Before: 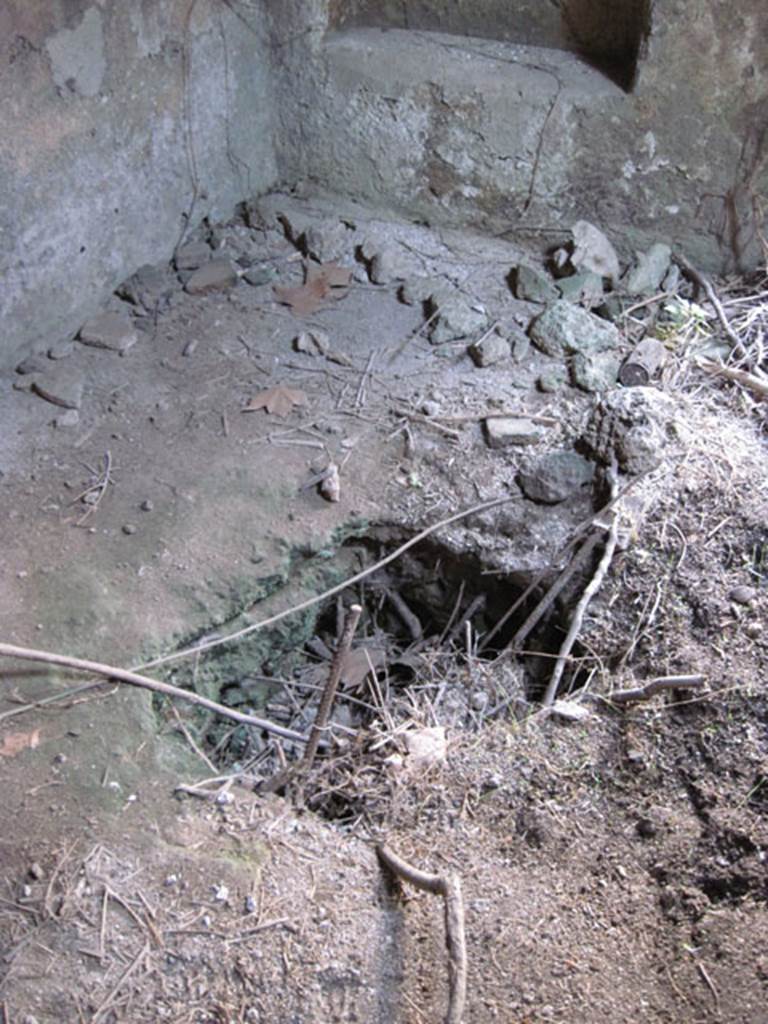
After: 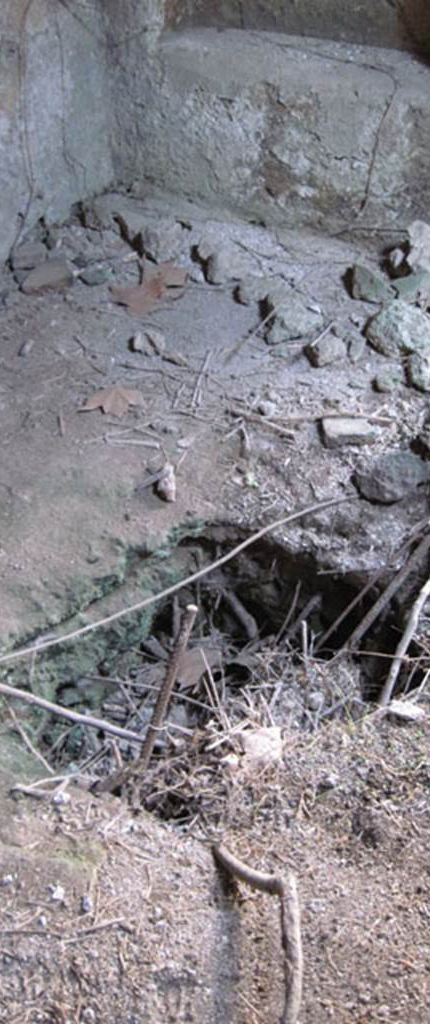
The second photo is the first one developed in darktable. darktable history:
crop: left 21.394%, right 22.493%
